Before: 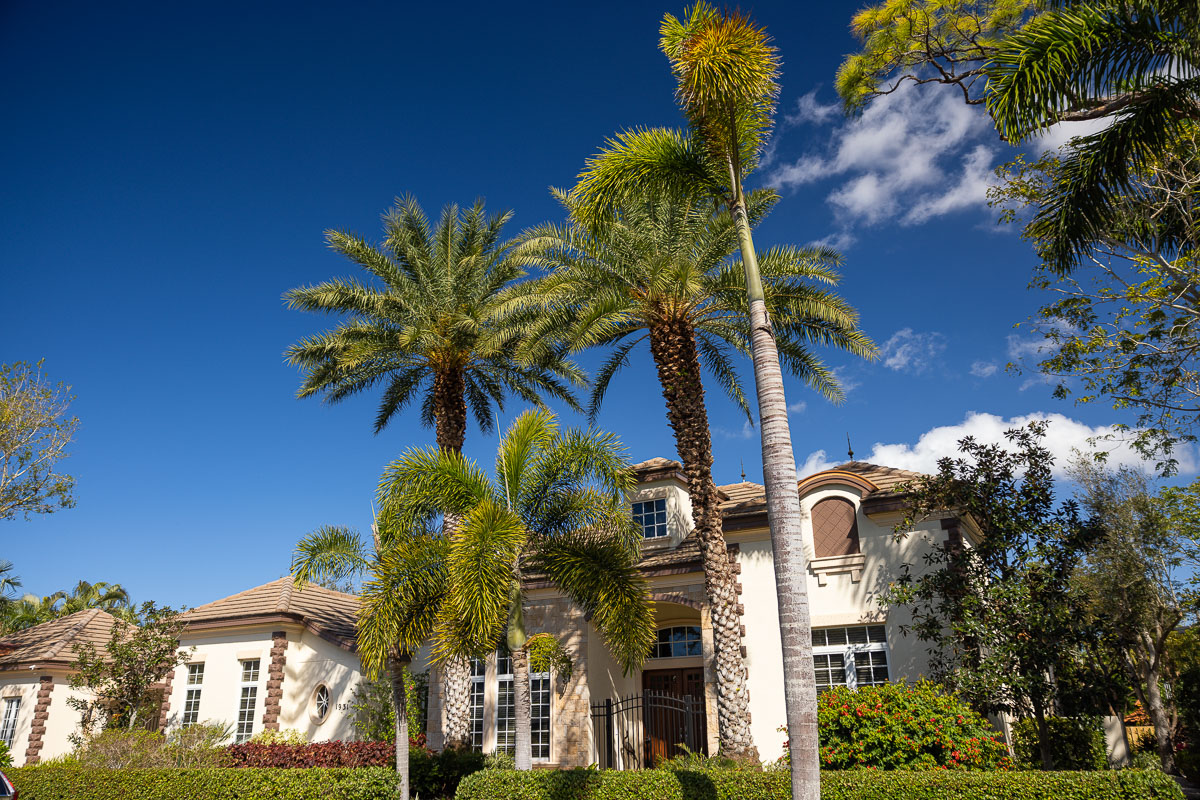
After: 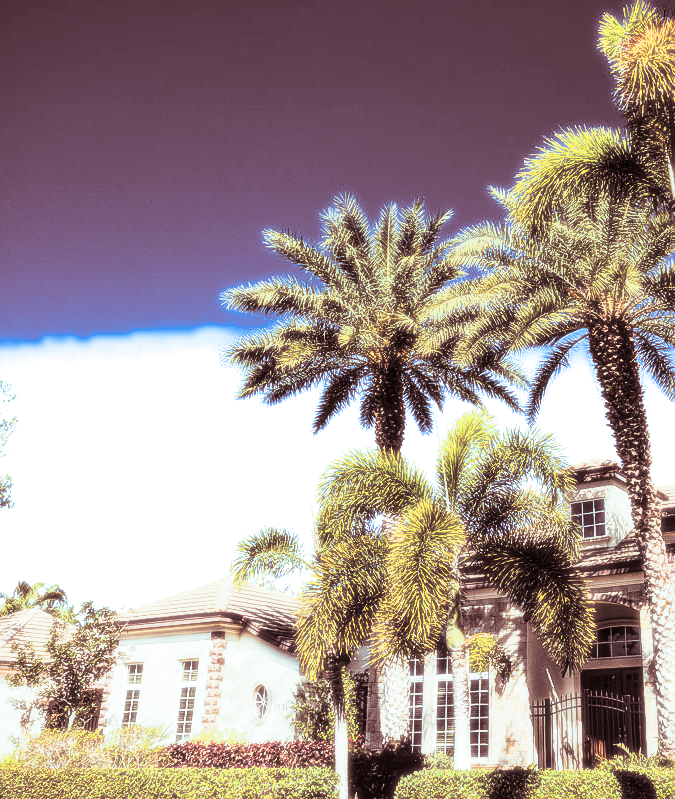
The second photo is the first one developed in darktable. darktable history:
bloom: size 0%, threshold 54.82%, strength 8.31%
crop: left 5.114%, right 38.589%
shadows and highlights: low approximation 0.01, soften with gaussian
local contrast: on, module defaults
contrast brightness saturation: contrast 0.62, brightness 0.34, saturation 0.14
sharpen: on, module defaults
split-toning: shadows › saturation 0.3, highlights › hue 180°, highlights › saturation 0.3, compress 0%
tone curve: curves: ch0 [(0, 0) (0.004, 0.001) (0.133, 0.112) (0.325, 0.362) (0.832, 0.893) (1, 1)], color space Lab, linked channels, preserve colors none
